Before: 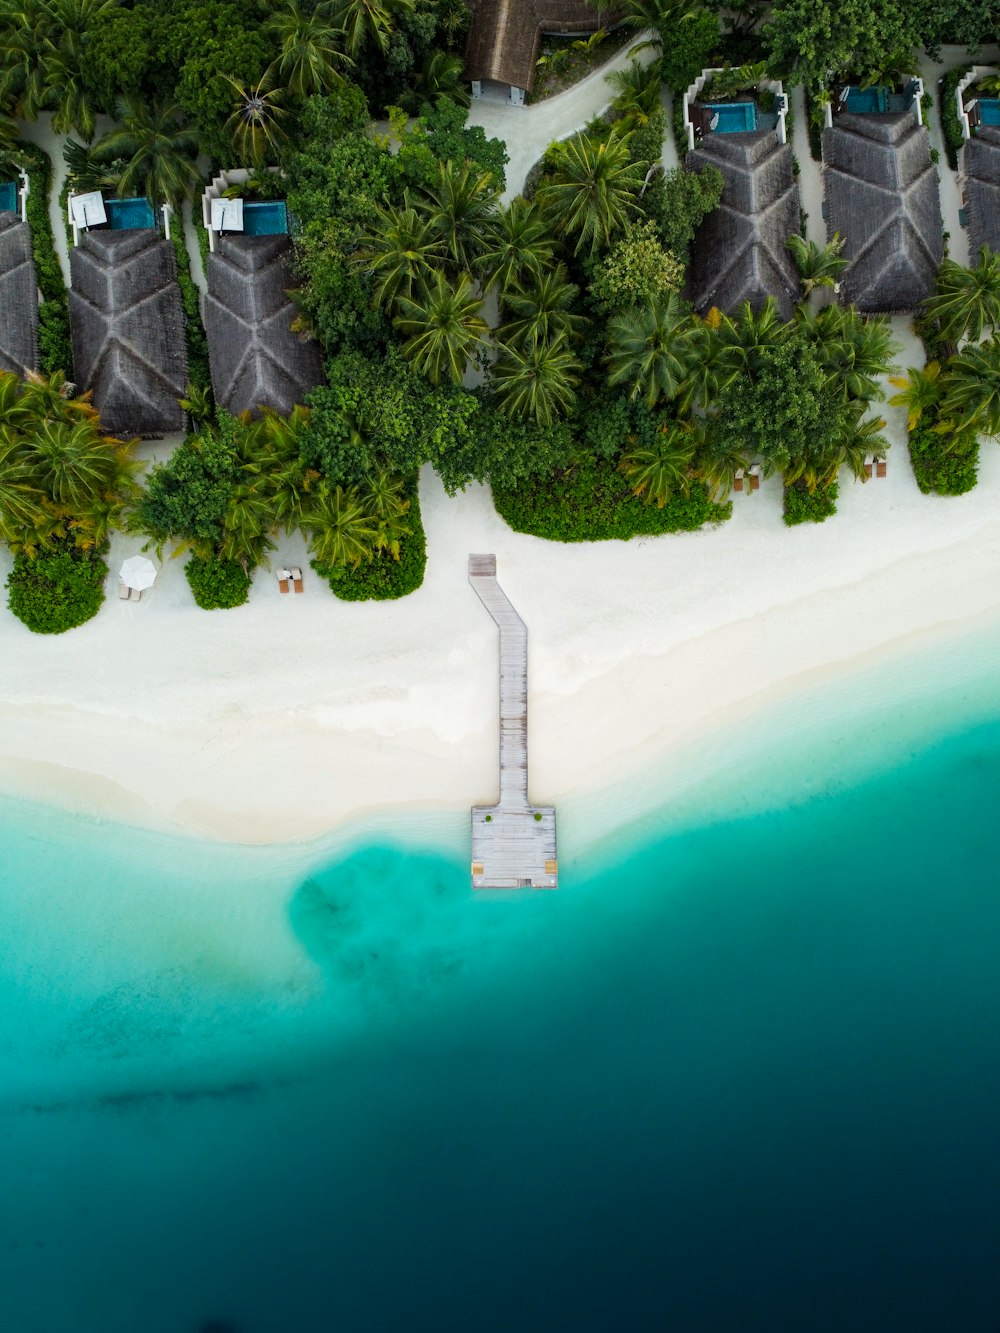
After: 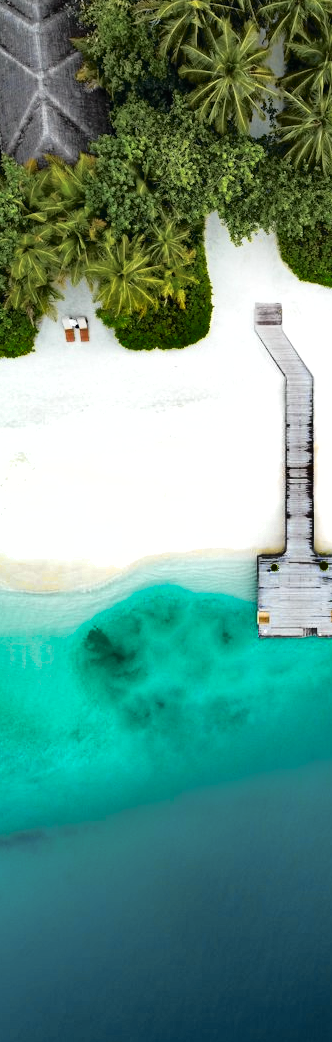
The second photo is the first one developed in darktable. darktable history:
exposure: exposure 0.55 EV, compensate highlight preservation false
crop and rotate: left 21.483%, top 18.83%, right 45.307%, bottom 2.978%
haze removal: compatibility mode true, adaptive false
tone curve: curves: ch0 [(0, 0.009) (0.105, 0.08) (0.195, 0.18) (0.283, 0.316) (0.384, 0.434) (0.485, 0.531) (0.638, 0.69) (0.81, 0.872) (1, 0.977)]; ch1 [(0, 0) (0.161, 0.092) (0.35, 0.33) (0.379, 0.401) (0.456, 0.469) (0.502, 0.5) (0.525, 0.518) (0.586, 0.617) (0.635, 0.655) (1, 1)]; ch2 [(0, 0) (0.371, 0.362) (0.437, 0.437) (0.48, 0.49) (0.53, 0.515) (0.56, 0.571) (0.622, 0.606) (1, 1)], color space Lab, independent channels, preserve colors none
shadows and highlights: shadows 20.78, highlights -82.69, soften with gaussian
